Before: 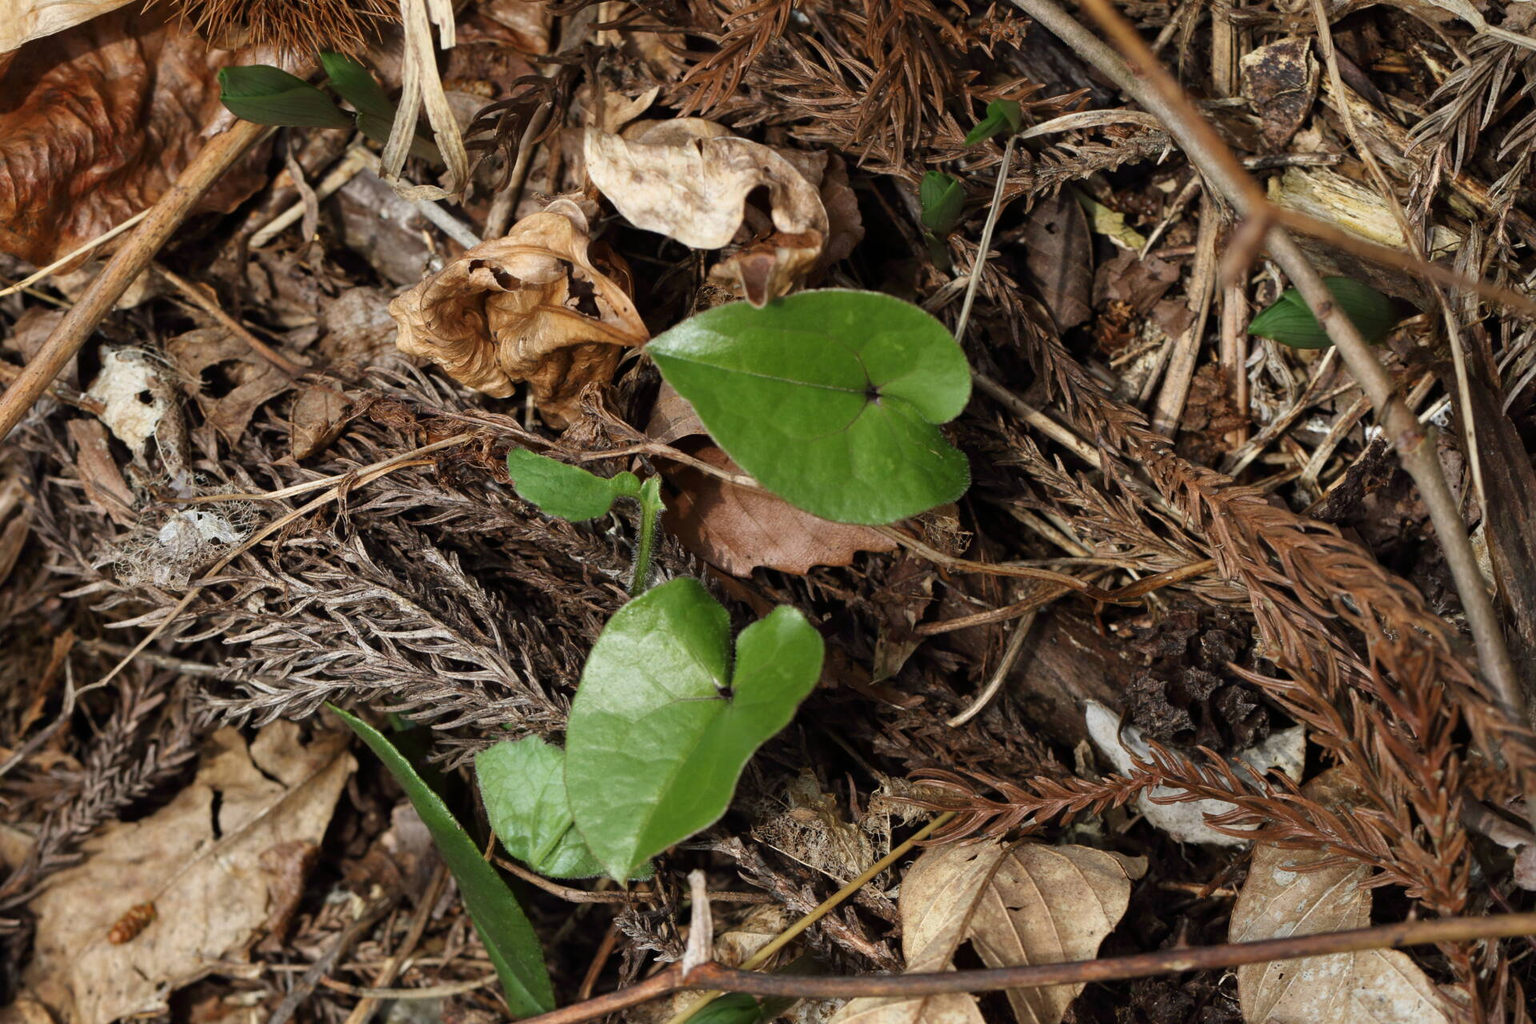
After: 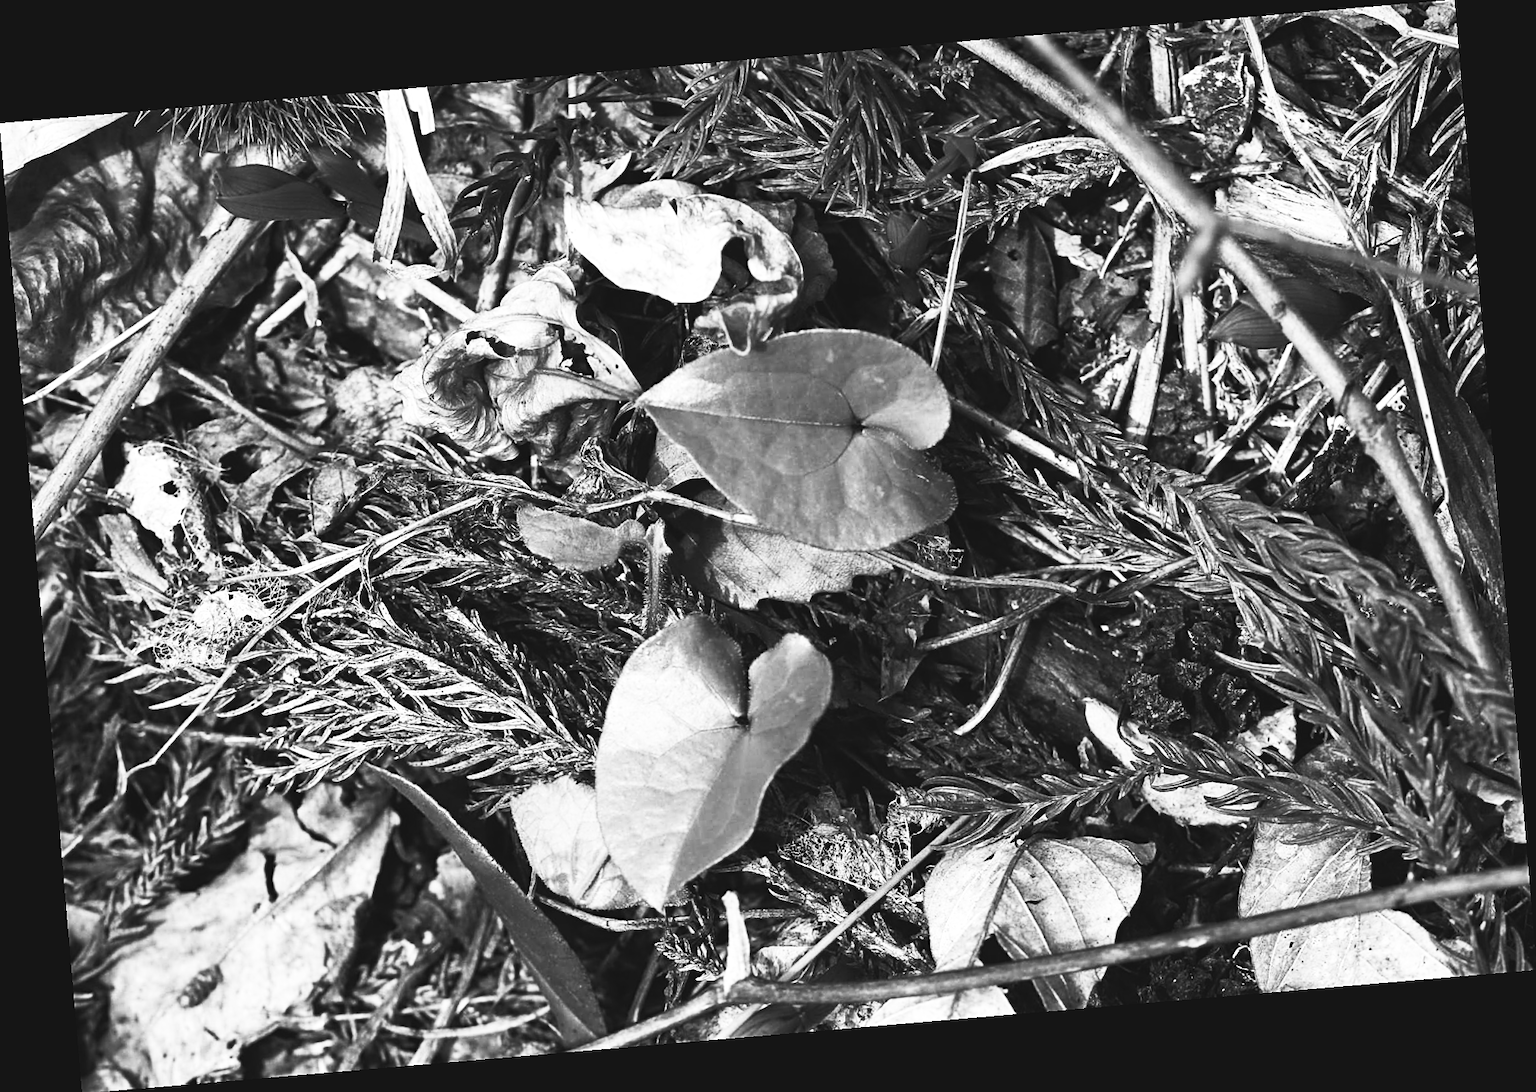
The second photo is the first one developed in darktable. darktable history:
sharpen: on, module defaults
rotate and perspective: rotation -4.86°, automatic cropping off
contrast brightness saturation: contrast 0.53, brightness 0.47, saturation -1
color balance rgb: shadows lift › chroma 1%, shadows lift › hue 217.2°, power › hue 310.8°, highlights gain › chroma 1%, highlights gain › hue 54°, global offset › luminance 0.5%, global offset › hue 171.6°, perceptual saturation grading › global saturation 14.09%, perceptual saturation grading › highlights -25%, perceptual saturation grading › shadows 30%, perceptual brilliance grading › highlights 13.42%, perceptual brilliance grading › mid-tones 8.05%, perceptual brilliance grading › shadows -17.45%, global vibrance 25%
